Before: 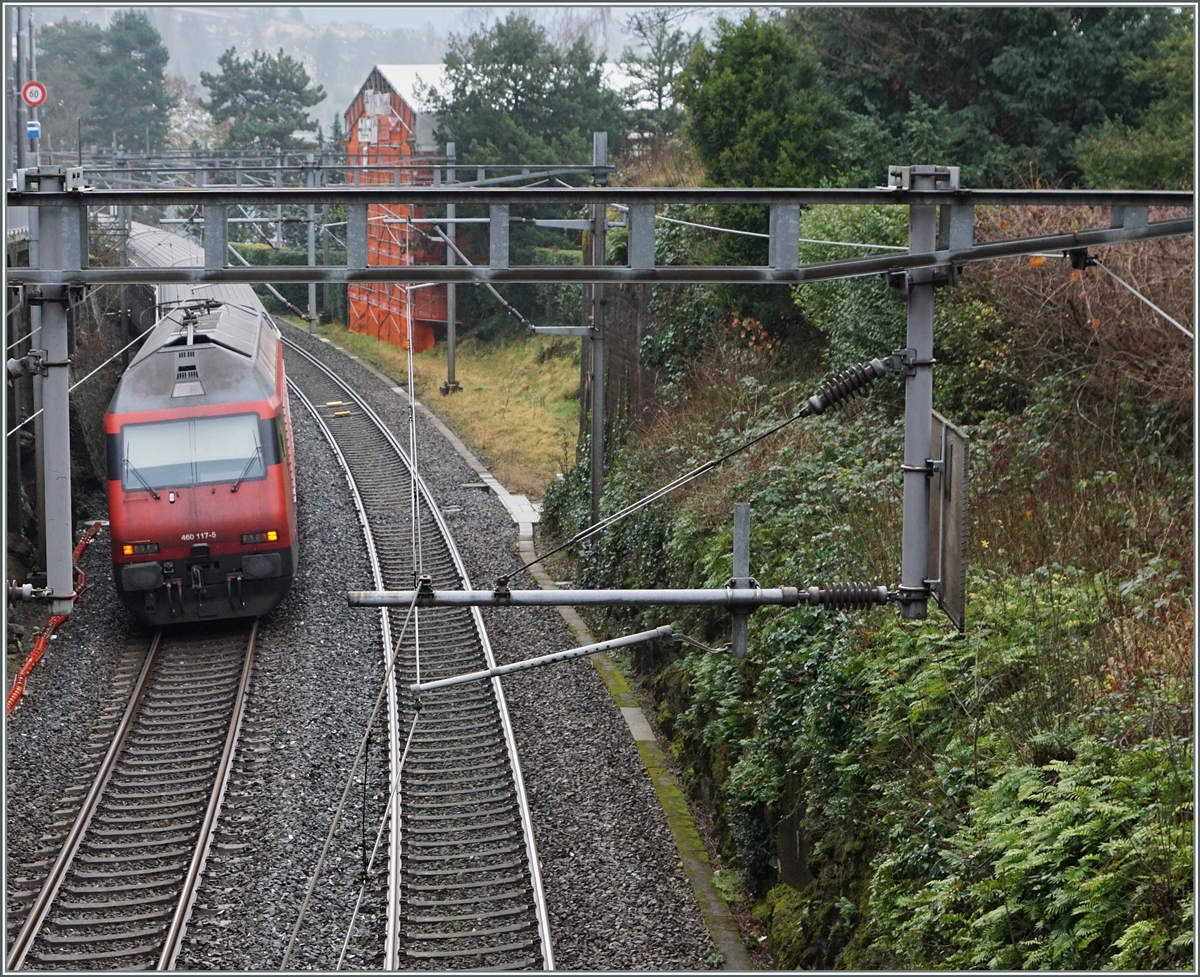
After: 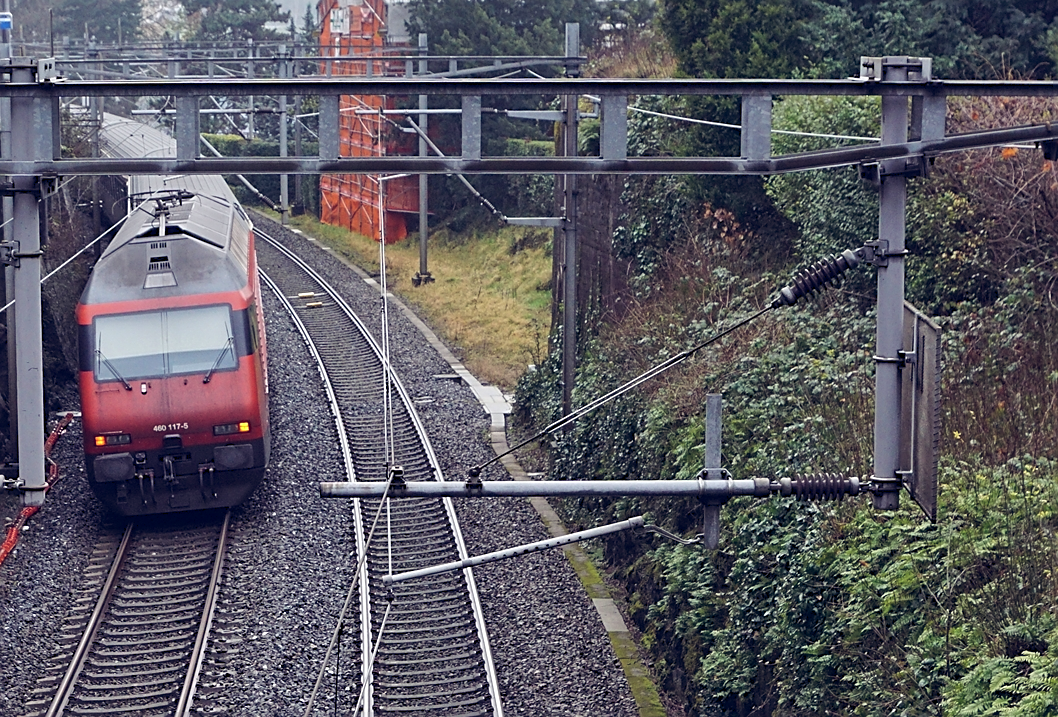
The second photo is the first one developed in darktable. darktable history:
sharpen: on, module defaults
crop and rotate: left 2.414%, top 11.184%, right 9.377%, bottom 15.344%
shadows and highlights: shadows 36.29, highlights -26.6, soften with gaussian
color balance rgb: shadows lift › luminance -21.682%, shadows lift › chroma 9.26%, shadows lift › hue 285.48°, global offset › chroma 0.146%, global offset › hue 253.77°, perceptual saturation grading › global saturation 0.153%
